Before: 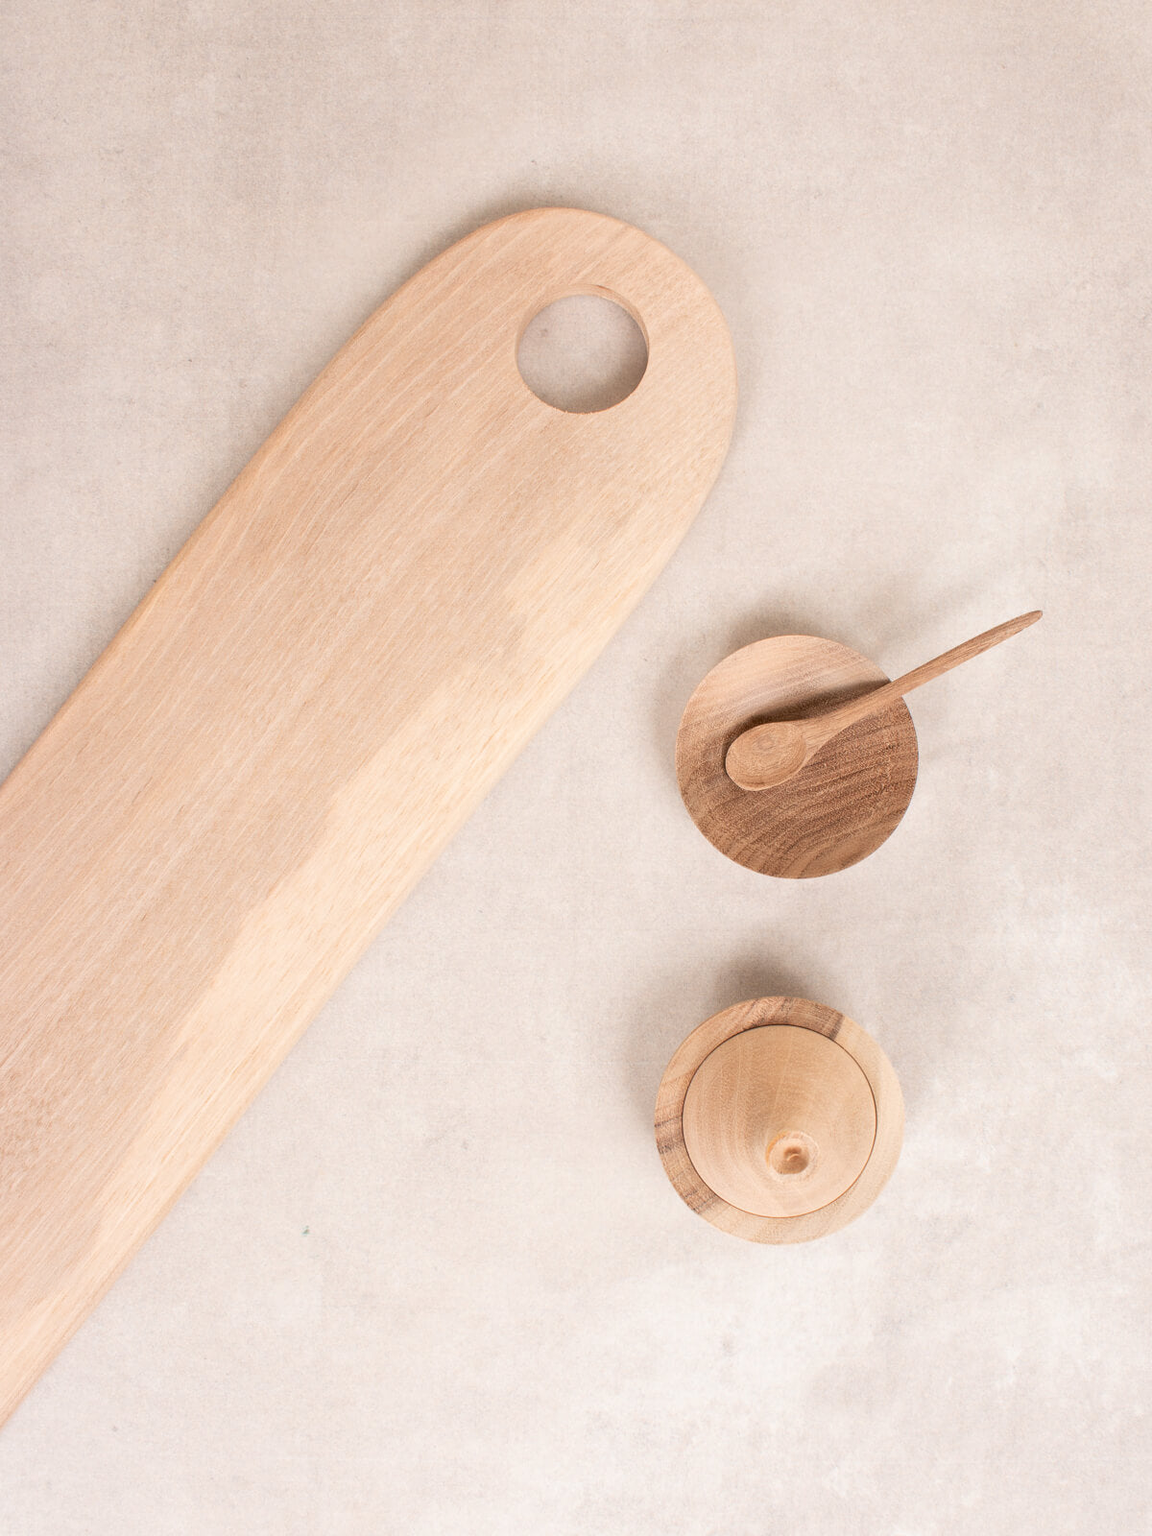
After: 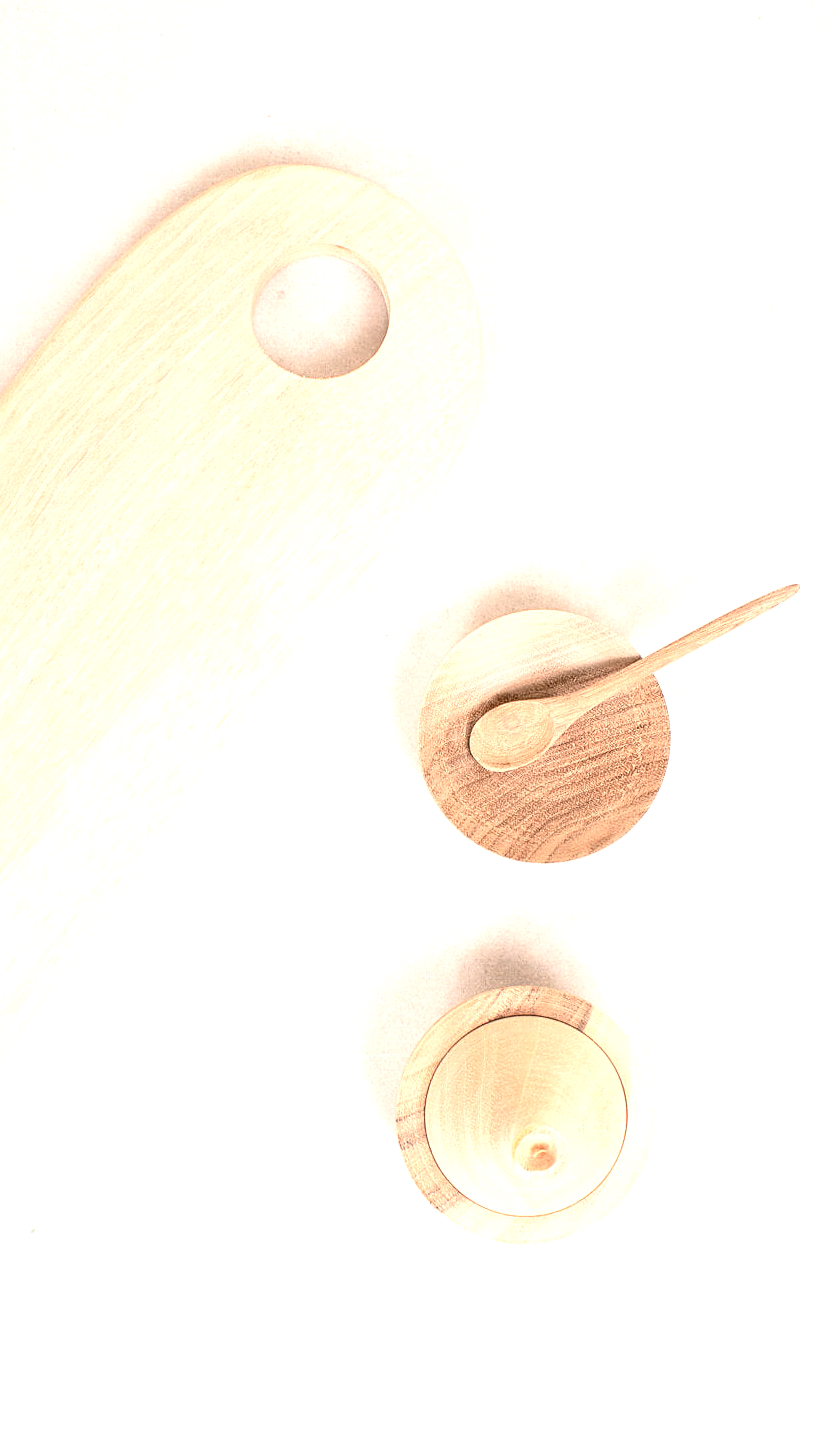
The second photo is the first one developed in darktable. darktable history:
crop and rotate: left 23.843%, top 3.309%, right 6.299%, bottom 6.754%
exposure: exposure 1.064 EV, compensate highlight preservation false
tone curve: curves: ch0 [(0, 0) (0.003, 0.004) (0.011, 0.014) (0.025, 0.032) (0.044, 0.057) (0.069, 0.089) (0.1, 0.128) (0.136, 0.174) (0.177, 0.227) (0.224, 0.287) (0.277, 0.354) (0.335, 0.427) (0.399, 0.507) (0.468, 0.582) (0.543, 0.653) (0.623, 0.726) (0.709, 0.799) (0.801, 0.876) (0.898, 0.937) (1, 1)], color space Lab, independent channels, preserve colors none
levels: mode automatic
local contrast: on, module defaults
contrast brightness saturation: saturation -0.057
sharpen: on, module defaults
